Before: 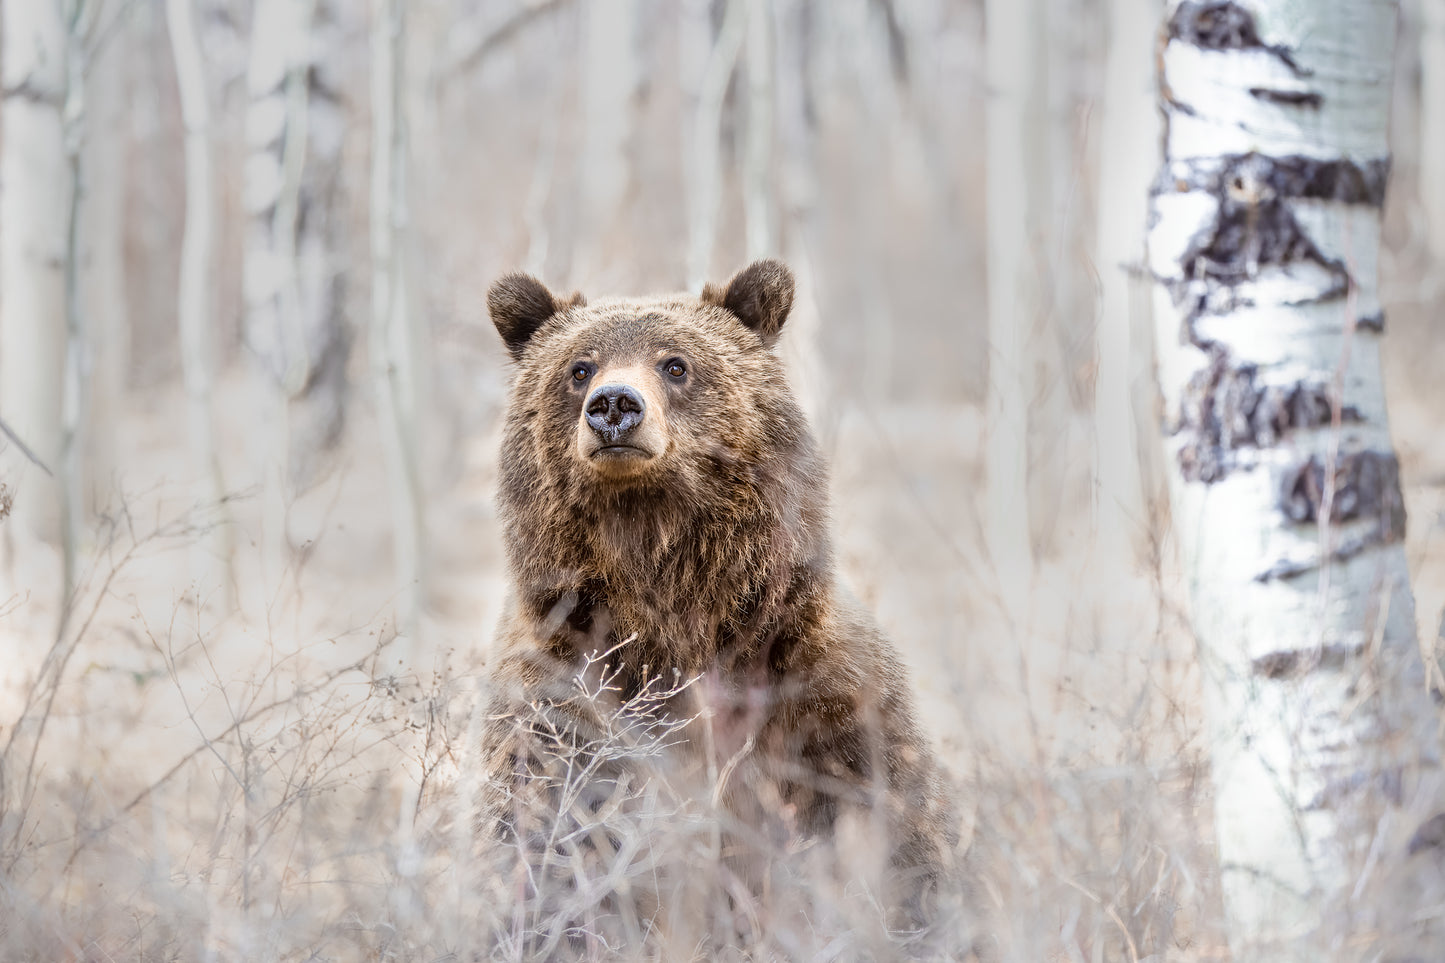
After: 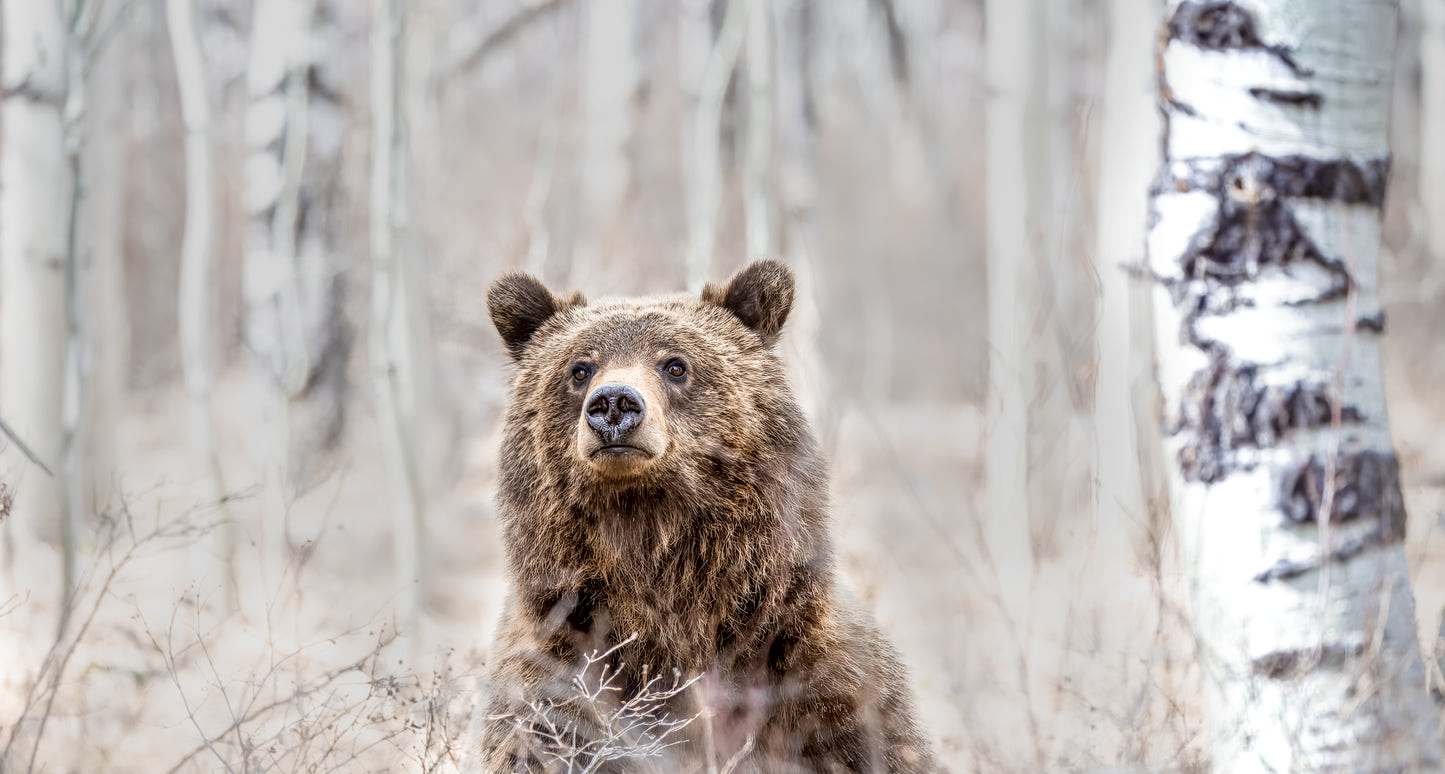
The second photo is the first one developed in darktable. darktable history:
exposure: compensate highlight preservation false
crop: bottom 19.569%
local contrast: detail 130%
